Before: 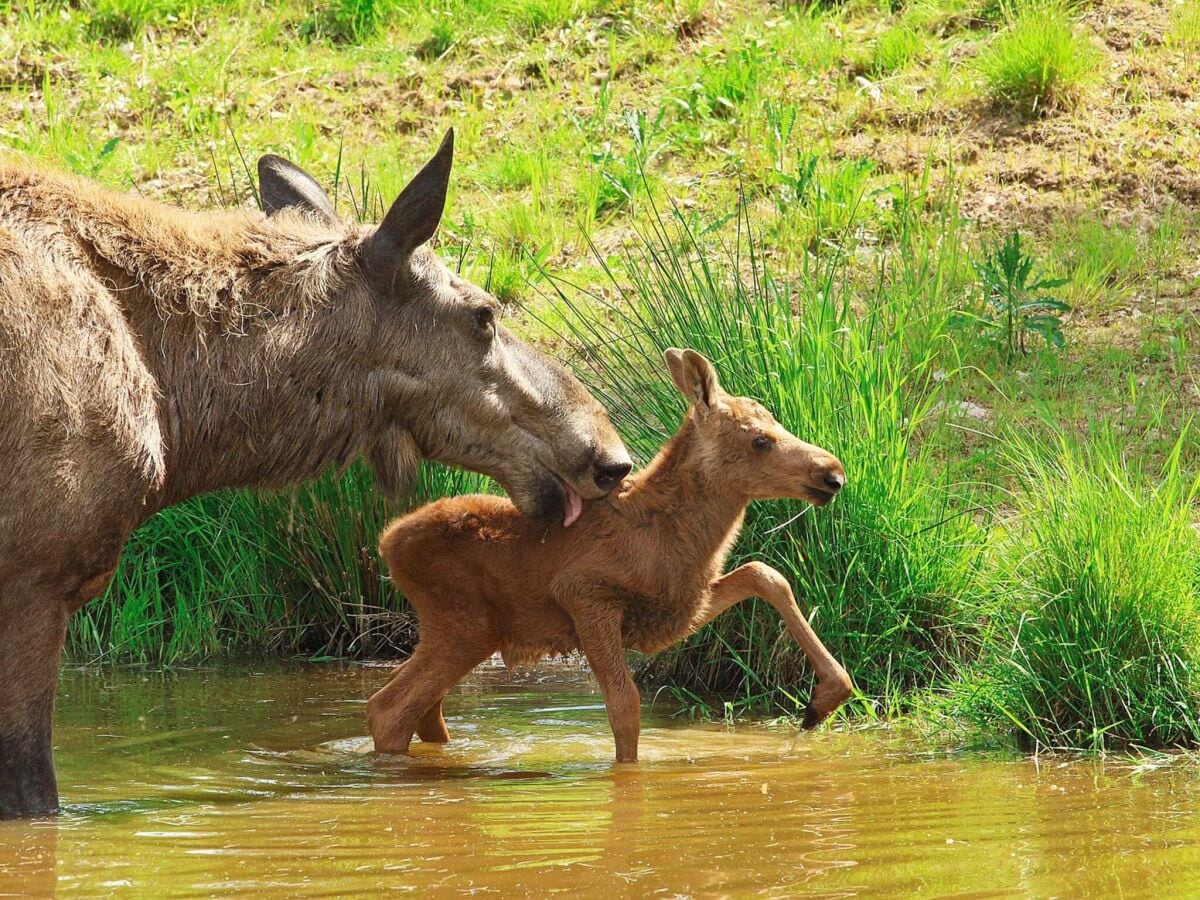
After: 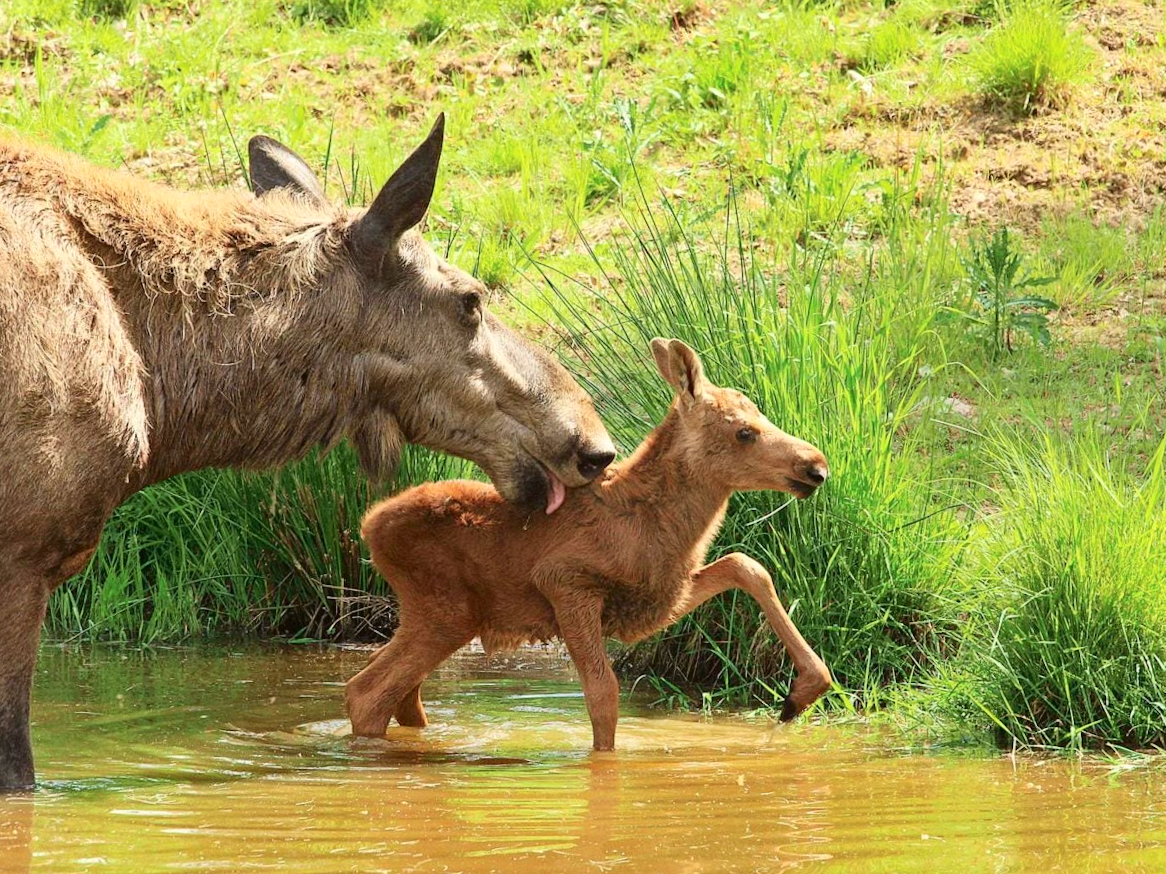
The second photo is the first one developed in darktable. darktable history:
crop and rotate: angle -1.26°
color balance rgb: perceptual saturation grading › global saturation 0.021%
tone curve: curves: ch0 [(0, 0.01) (0.052, 0.045) (0.136, 0.133) (0.29, 0.332) (0.453, 0.531) (0.676, 0.751) (0.89, 0.919) (1, 1)]; ch1 [(0, 0) (0.094, 0.081) (0.285, 0.299) (0.385, 0.403) (0.447, 0.429) (0.495, 0.496) (0.544, 0.552) (0.589, 0.612) (0.722, 0.728) (1, 1)]; ch2 [(0, 0) (0.257, 0.217) (0.43, 0.421) (0.498, 0.507) (0.531, 0.544) (0.56, 0.579) (0.625, 0.642) (1, 1)], color space Lab, independent channels, preserve colors none
tone equalizer: on, module defaults
